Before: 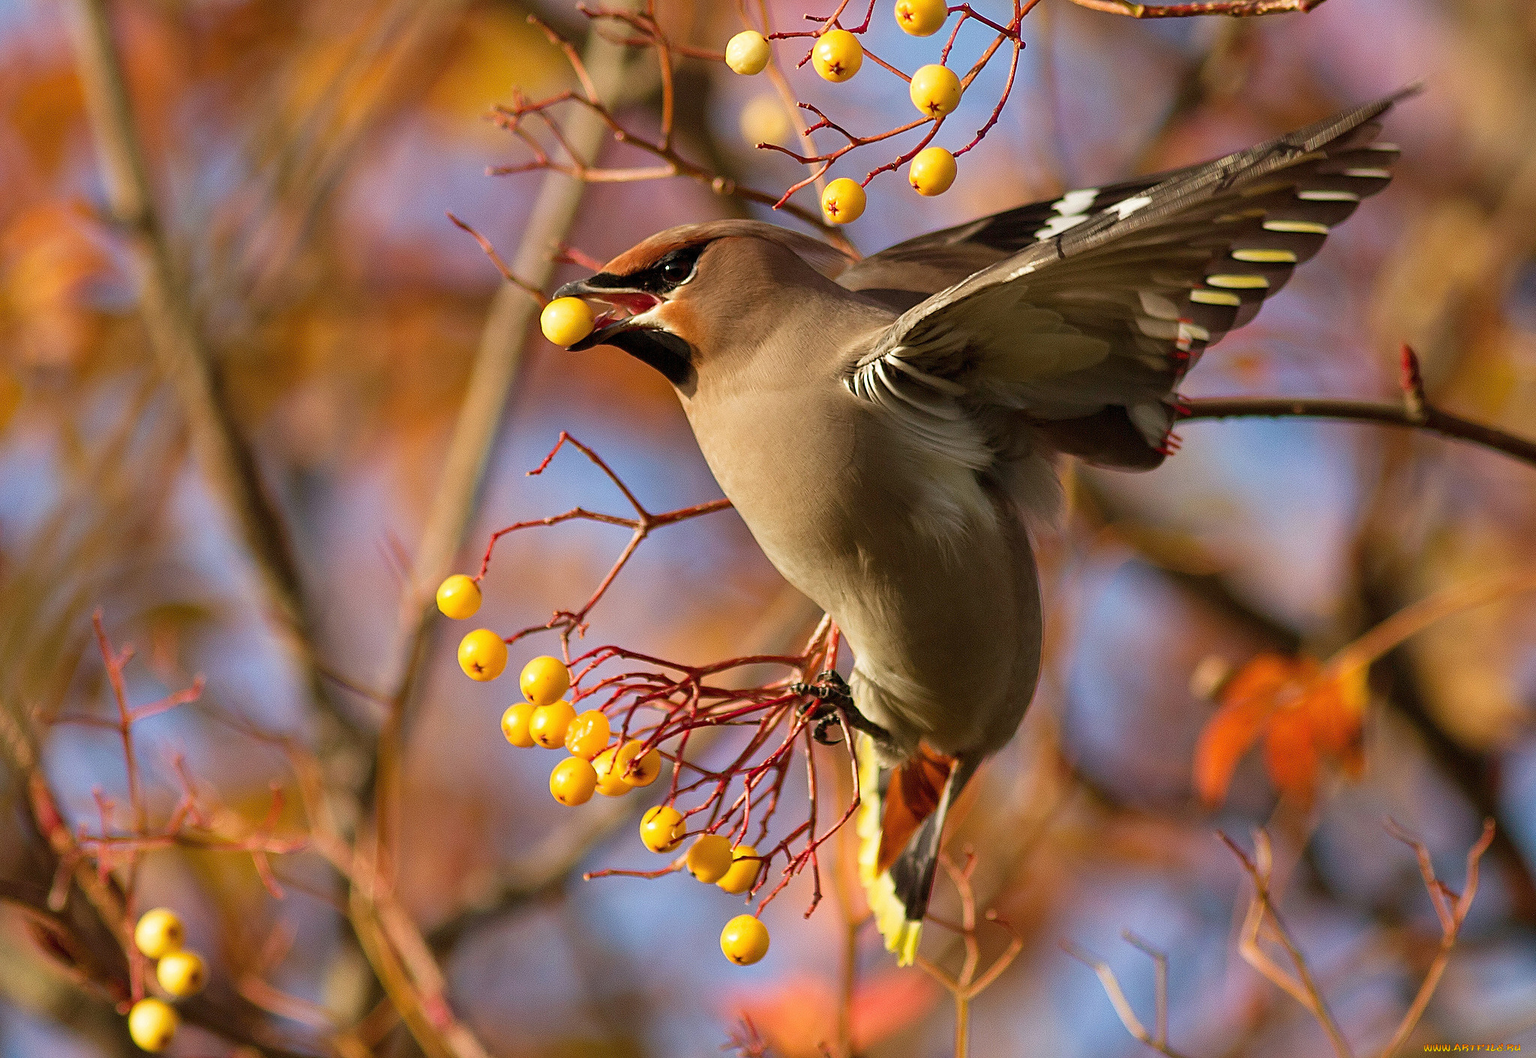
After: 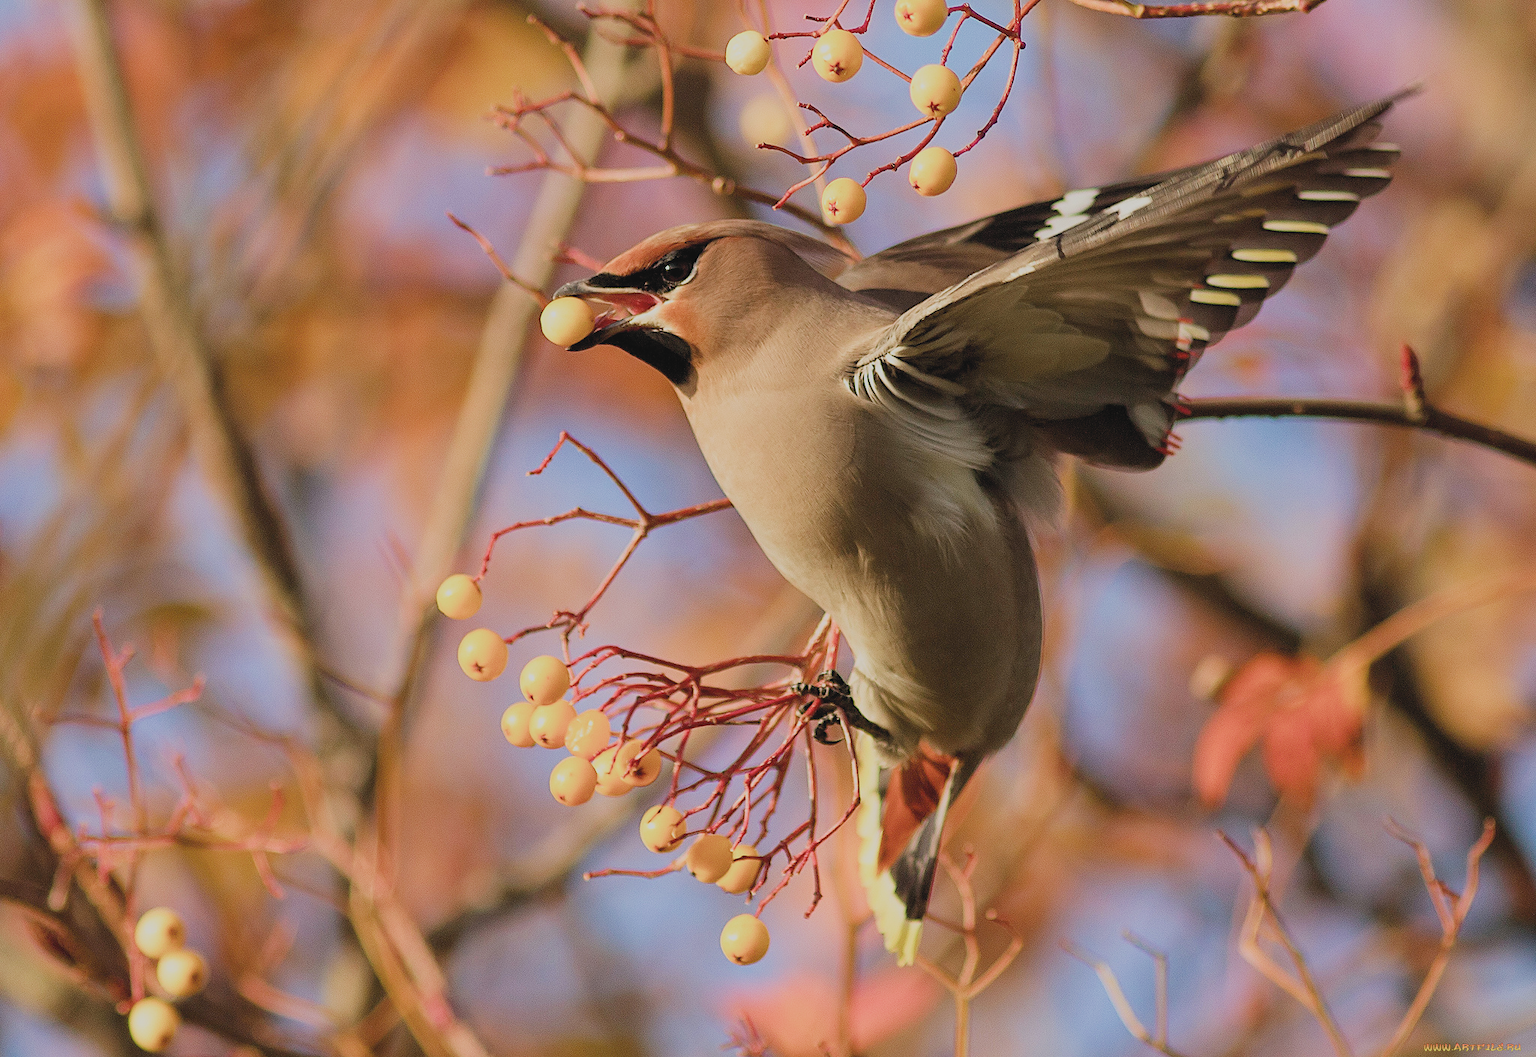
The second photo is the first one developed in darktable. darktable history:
filmic rgb: black relative exposure -7.23 EV, white relative exposure 5.34 EV, hardness 3.02, color science v5 (2021), contrast in shadows safe, contrast in highlights safe
exposure: exposure 0.582 EV, compensate highlight preservation false
contrast brightness saturation: contrast -0.093, saturation -0.089
